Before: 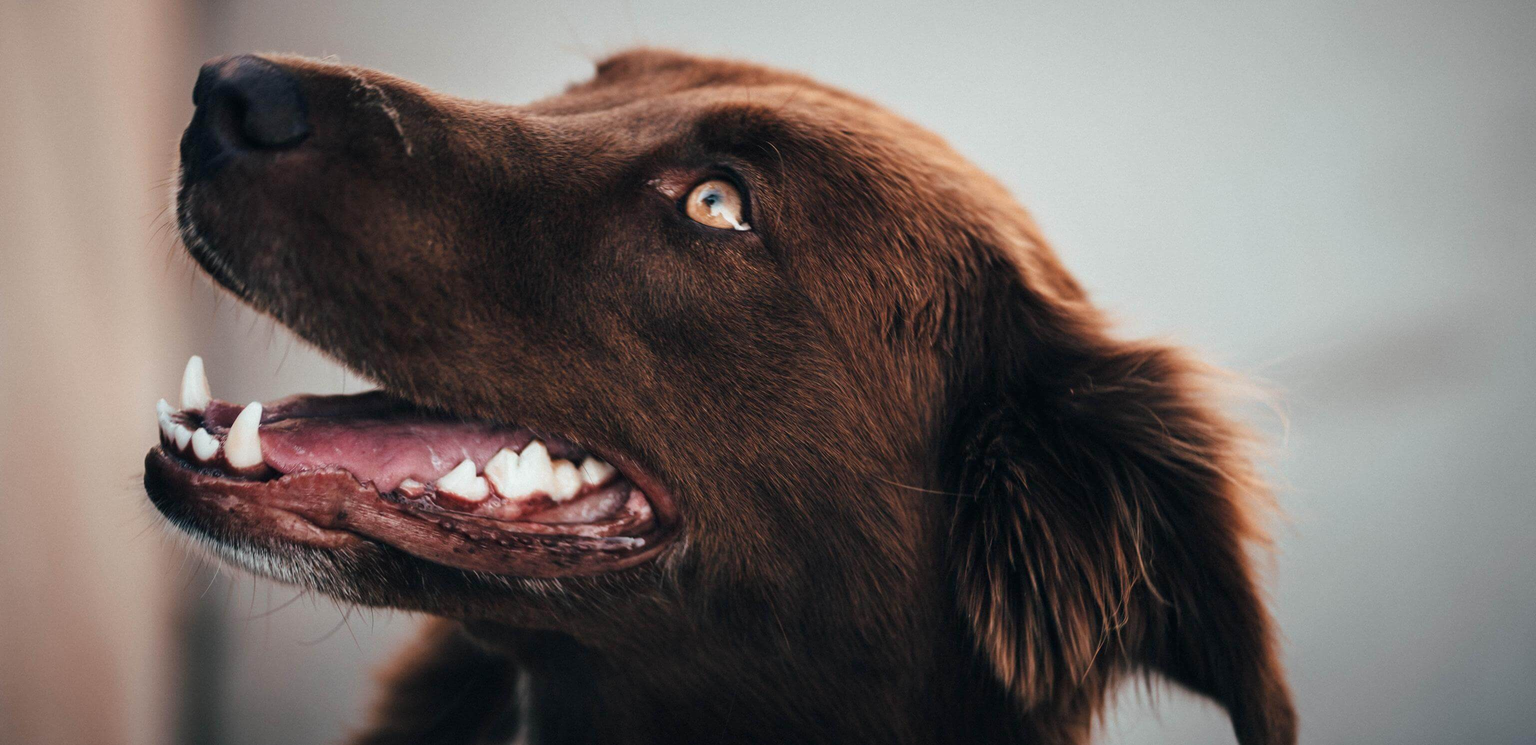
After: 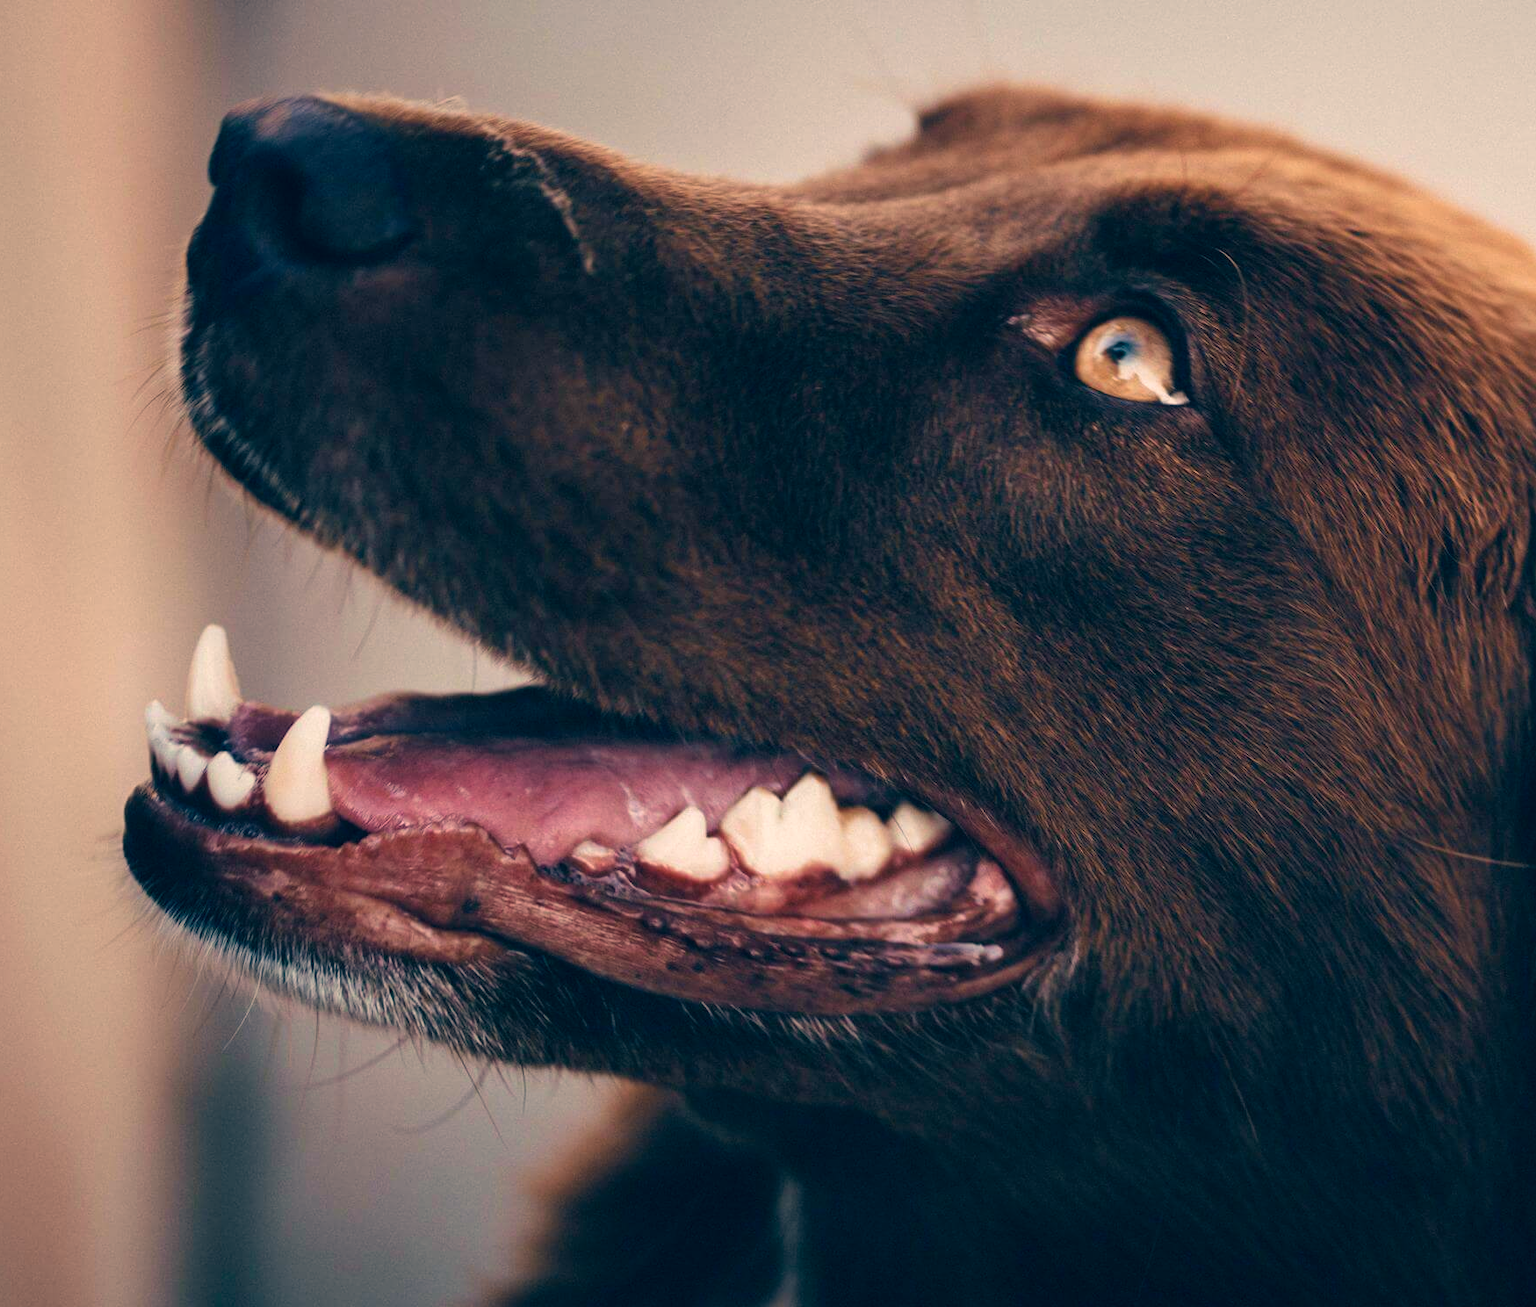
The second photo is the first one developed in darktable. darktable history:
color correction: highlights a* 10.28, highlights b* 13.98, shadows a* -9.76, shadows b* -15.03
velvia: on, module defaults
crop: left 4.839%, right 38.225%
